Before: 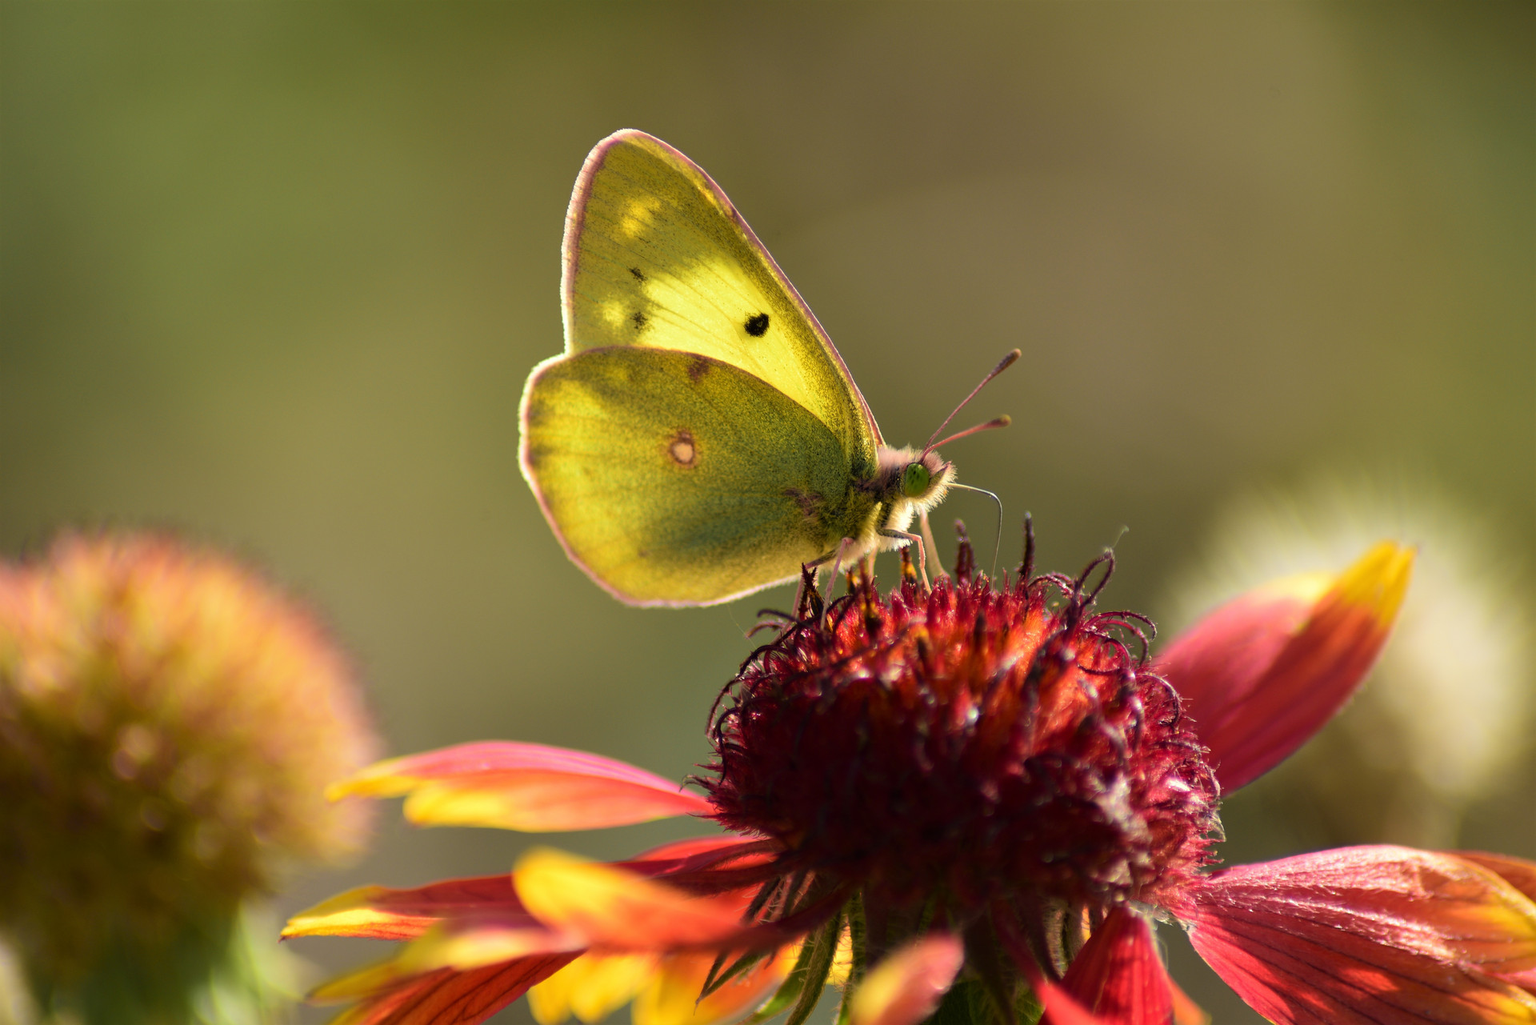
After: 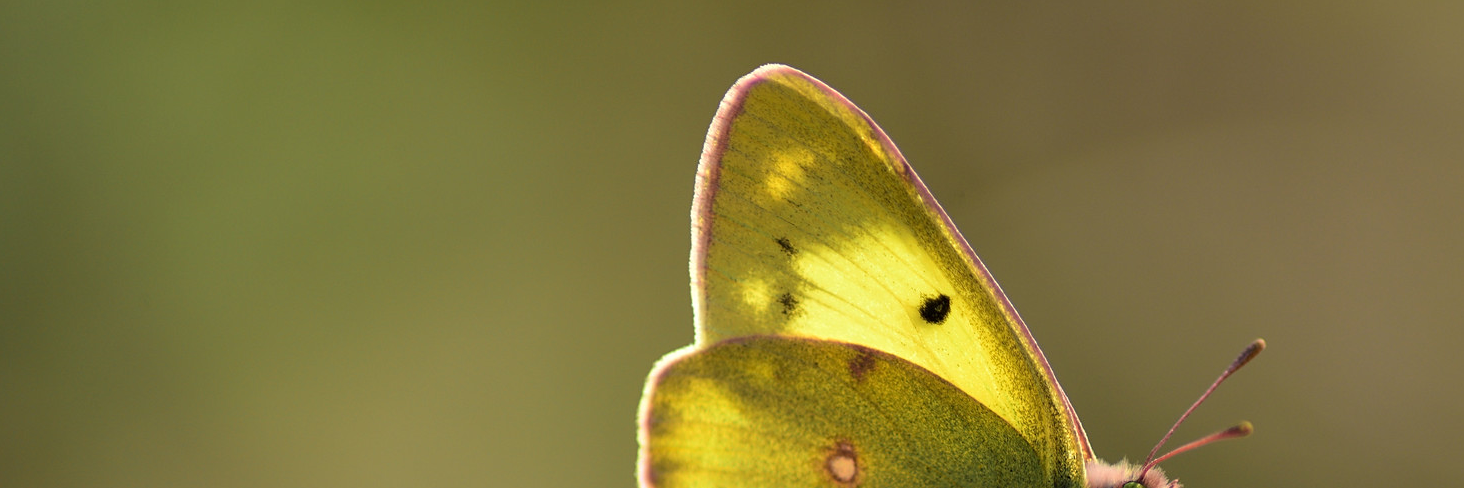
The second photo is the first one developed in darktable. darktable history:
sharpen: amount 0.2
crop: left 0.579%, top 7.627%, right 23.167%, bottom 54.275%
